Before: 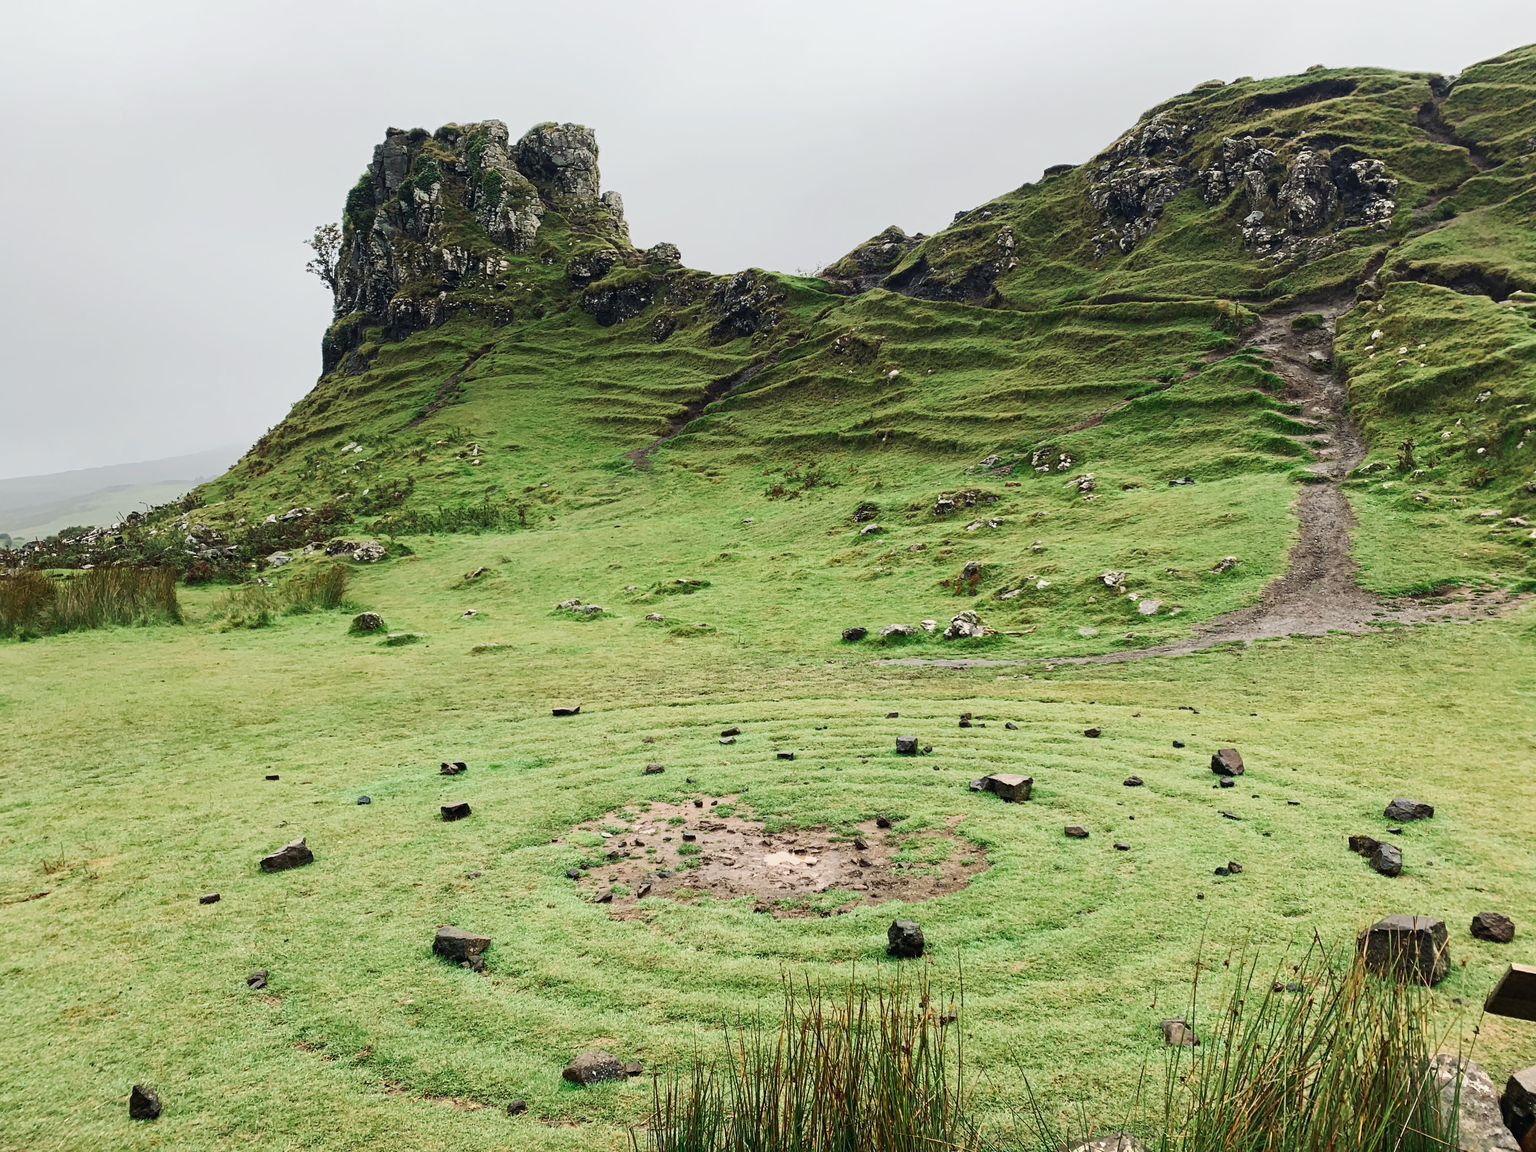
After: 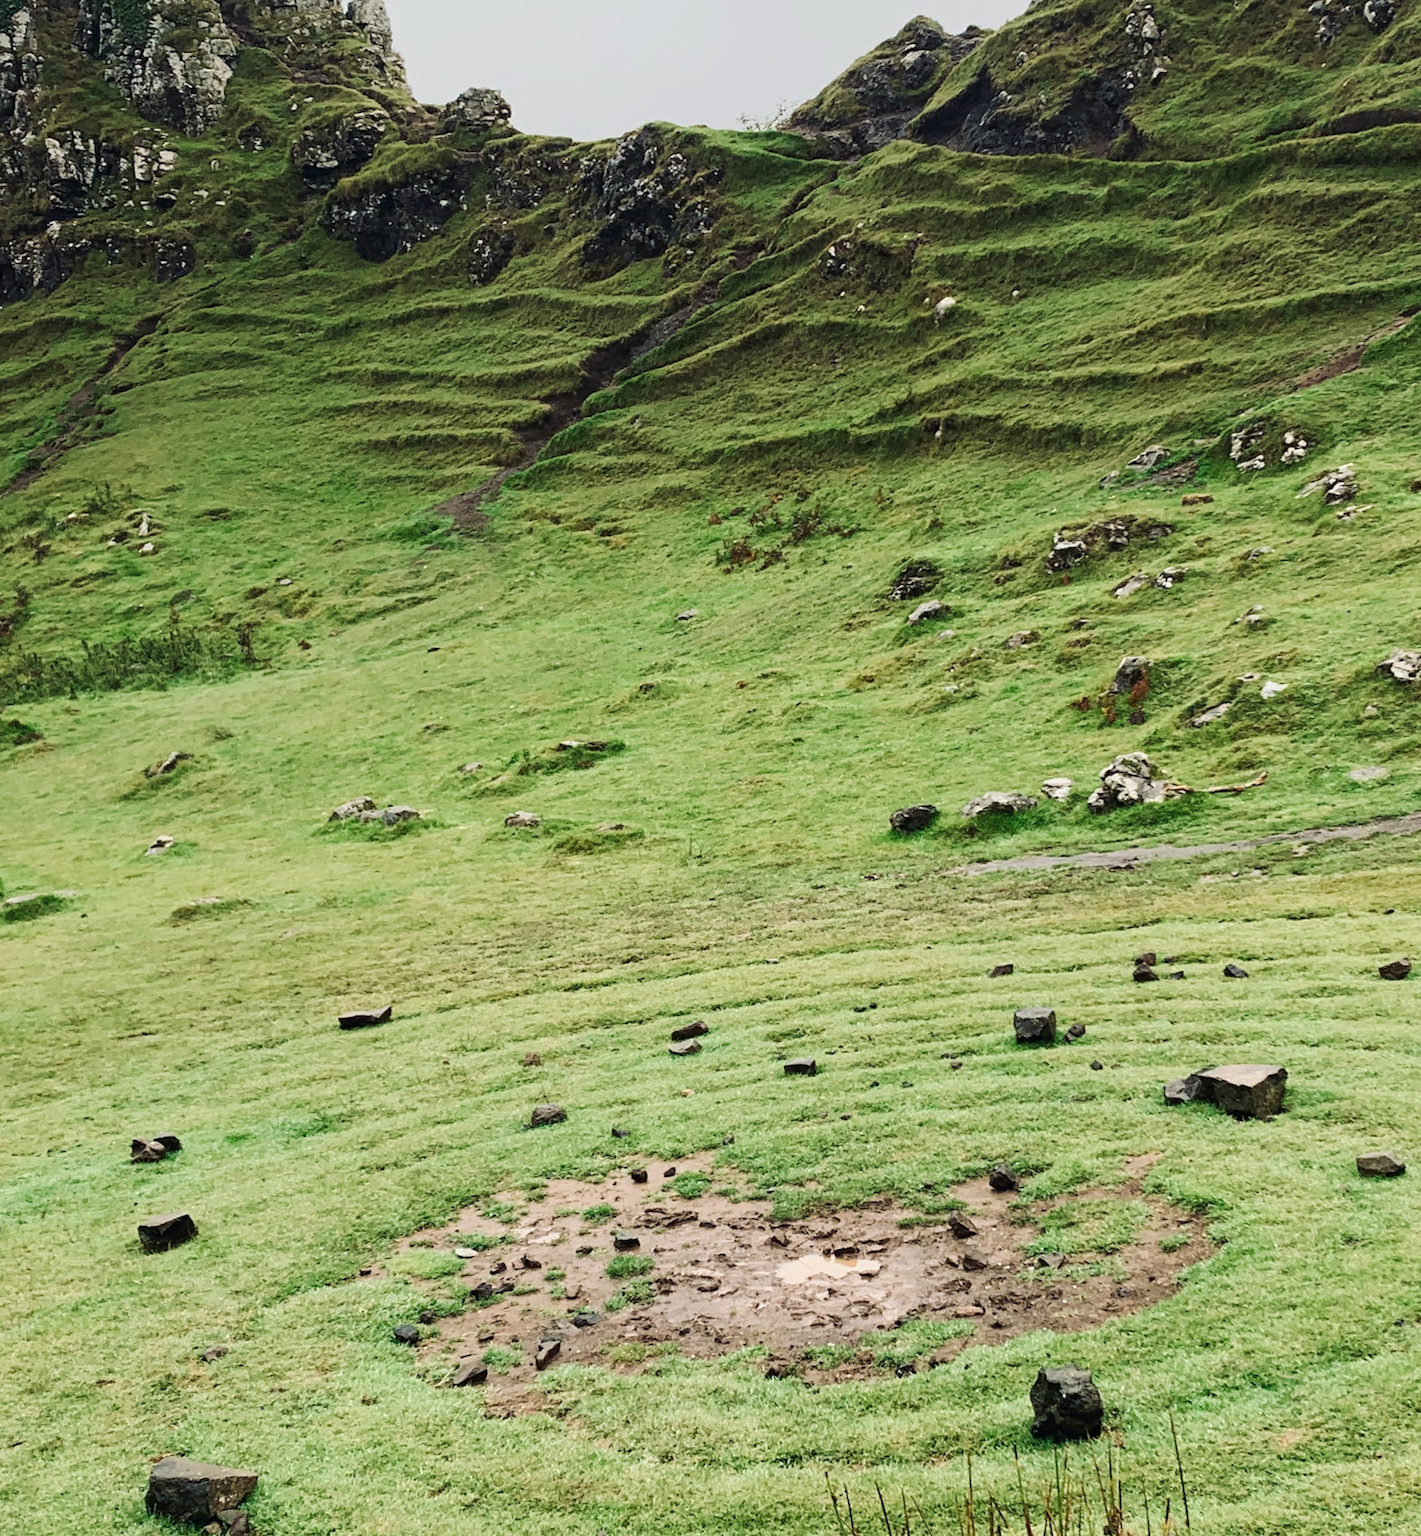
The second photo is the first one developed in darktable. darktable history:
rotate and perspective: rotation -5°, crop left 0.05, crop right 0.952, crop top 0.11, crop bottom 0.89
crop and rotate: angle 0.02°, left 24.353%, top 13.219%, right 26.156%, bottom 8.224%
